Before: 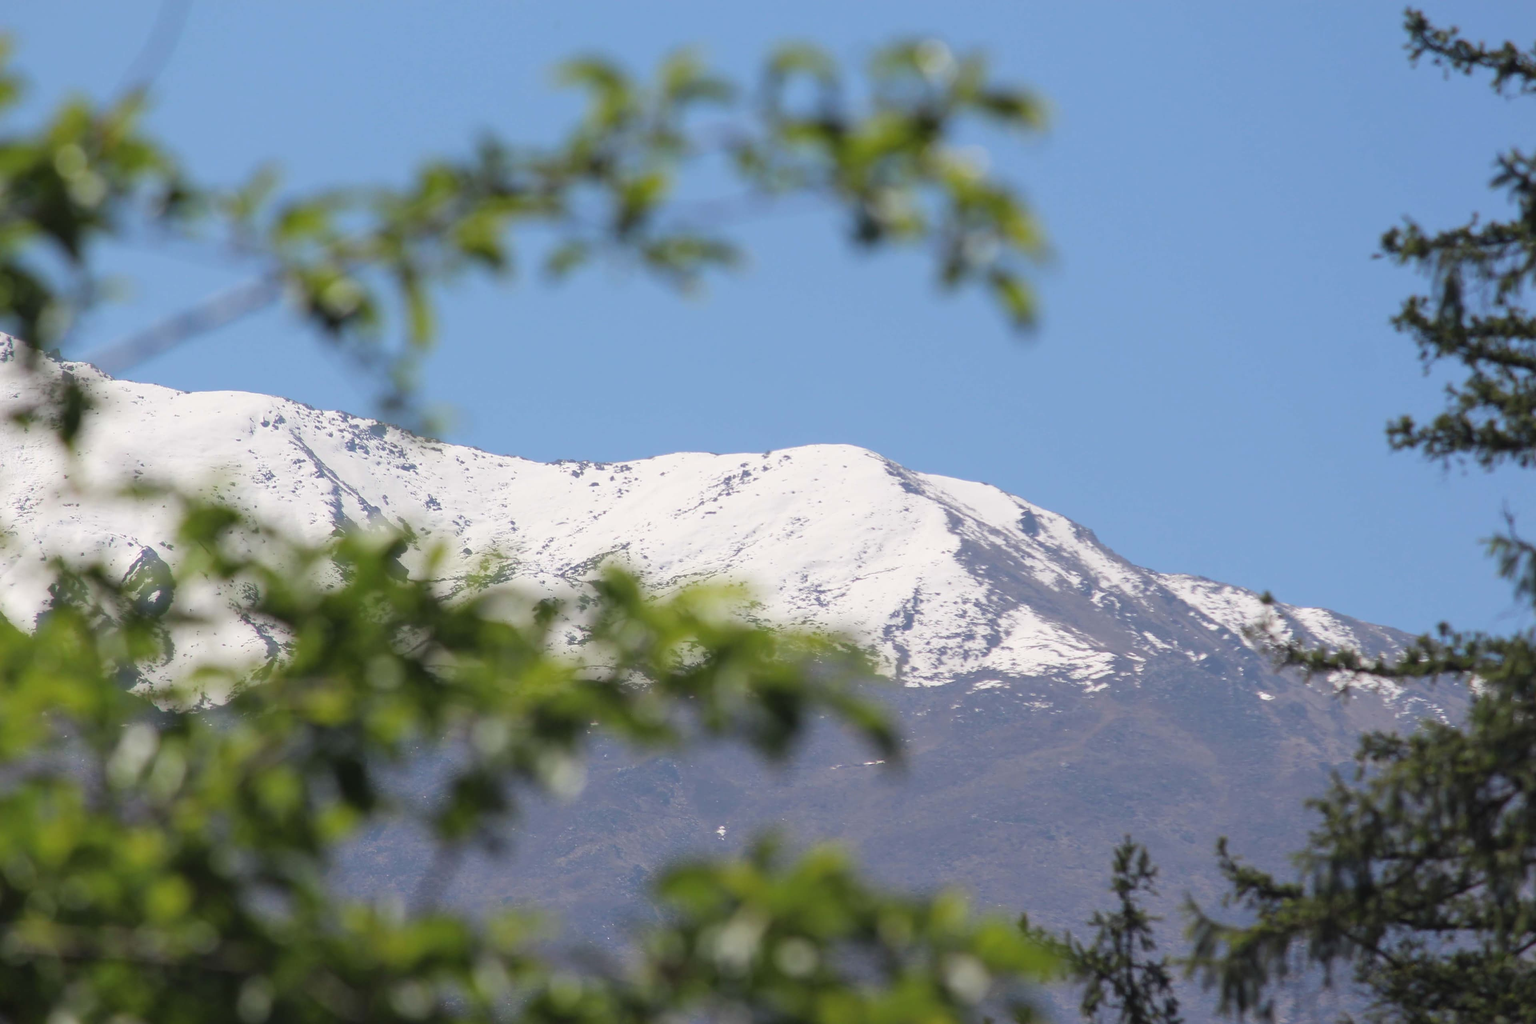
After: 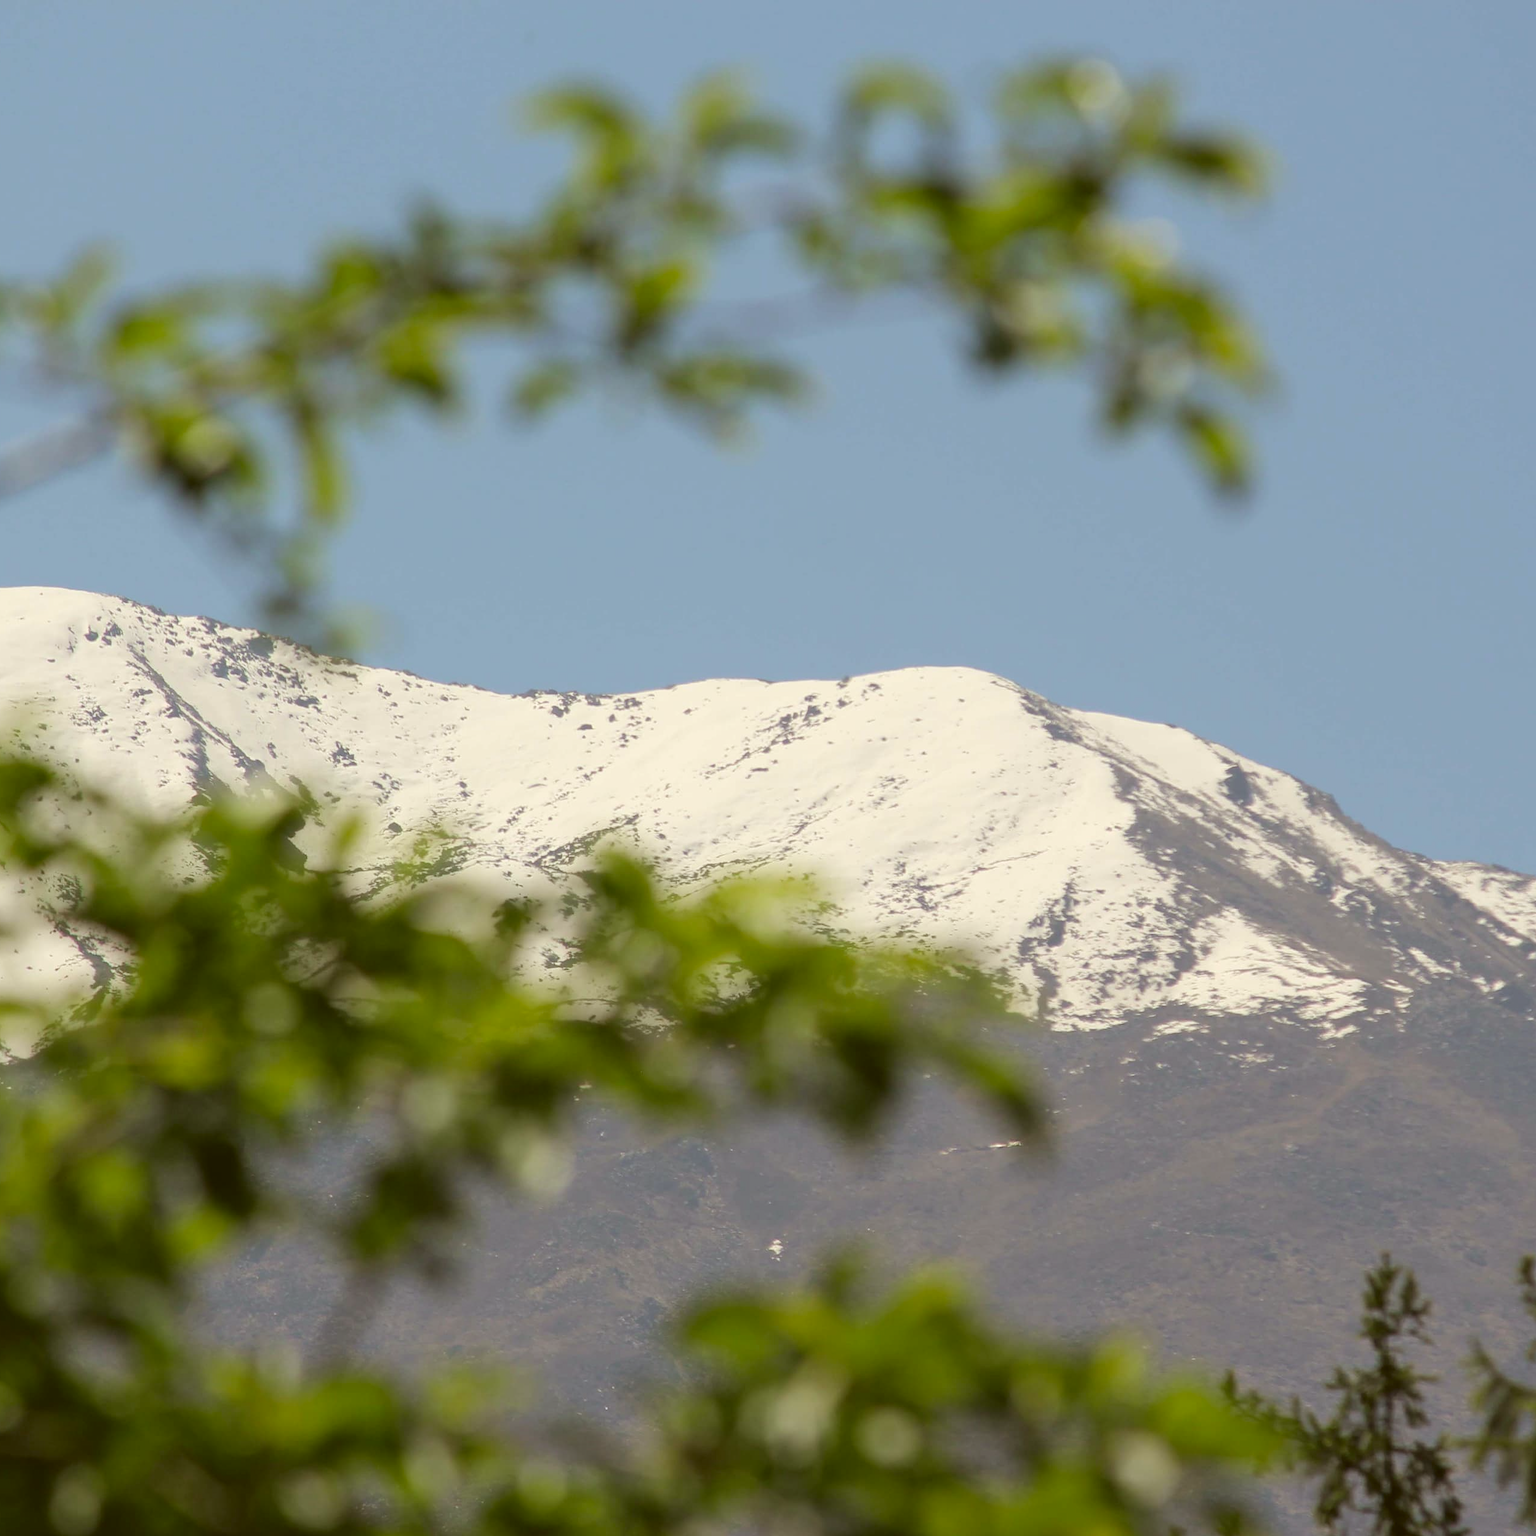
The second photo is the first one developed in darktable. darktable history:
crop and rotate: left 13.328%, right 20.006%
color correction: highlights a* -1.5, highlights b* 10.02, shadows a* 0.693, shadows b* 19.1
